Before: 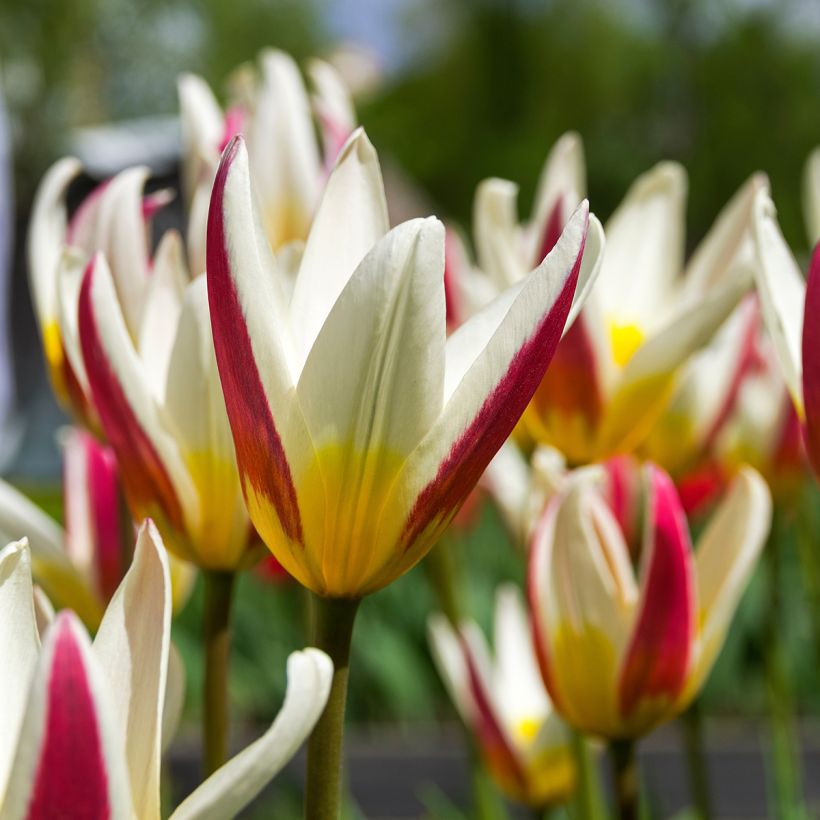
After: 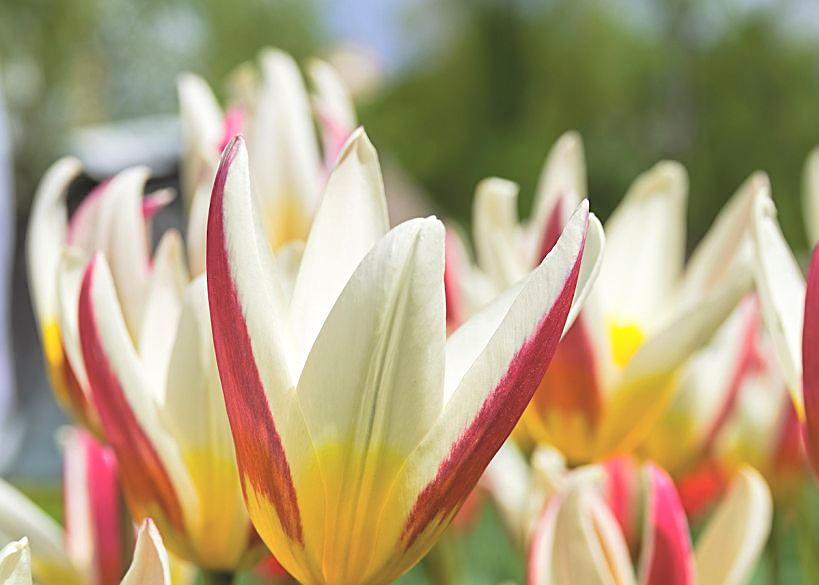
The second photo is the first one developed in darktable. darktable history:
contrast brightness saturation: brightness 0.281
crop: right 0.001%, bottom 28.597%
tone equalizer: edges refinement/feathering 500, mask exposure compensation -1.57 EV, preserve details no
sharpen: on, module defaults
